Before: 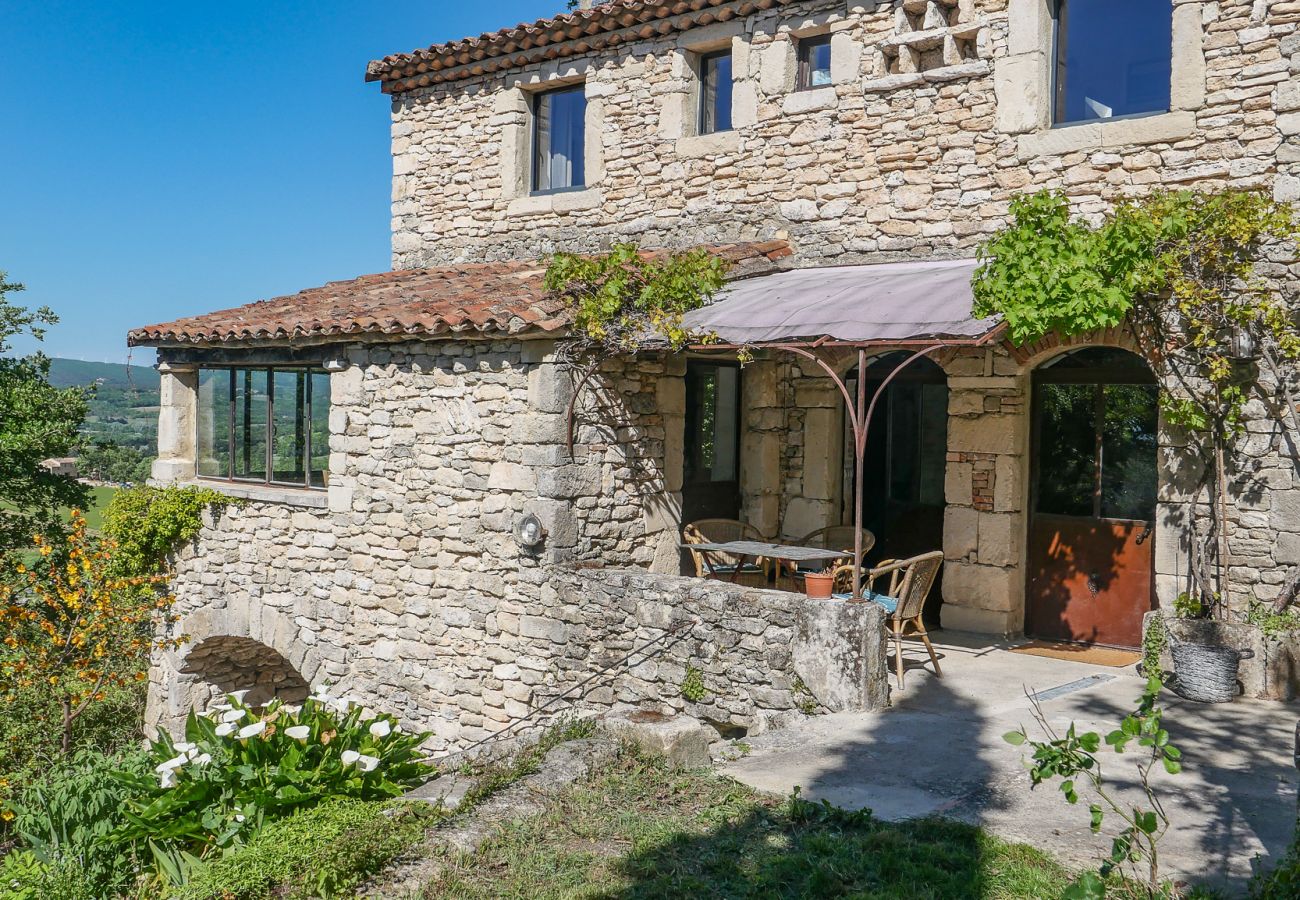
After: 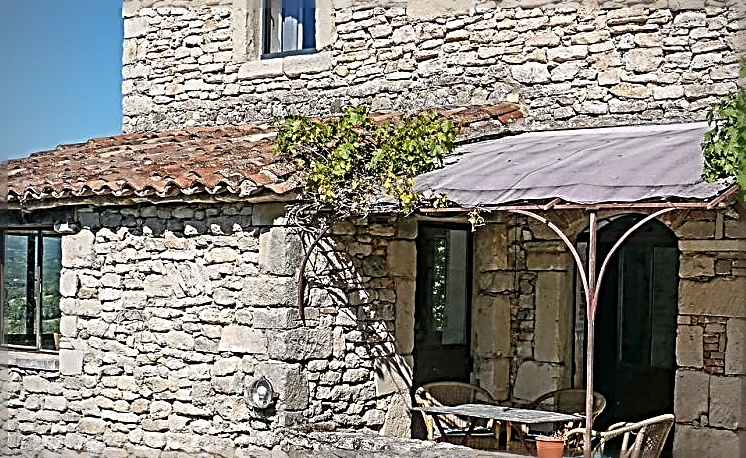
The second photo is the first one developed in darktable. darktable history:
vignetting: fall-off start 79.92%
crop: left 20.743%, top 15.285%, right 21.816%, bottom 33.779%
sharpen: radius 3.145, amount 1.733
